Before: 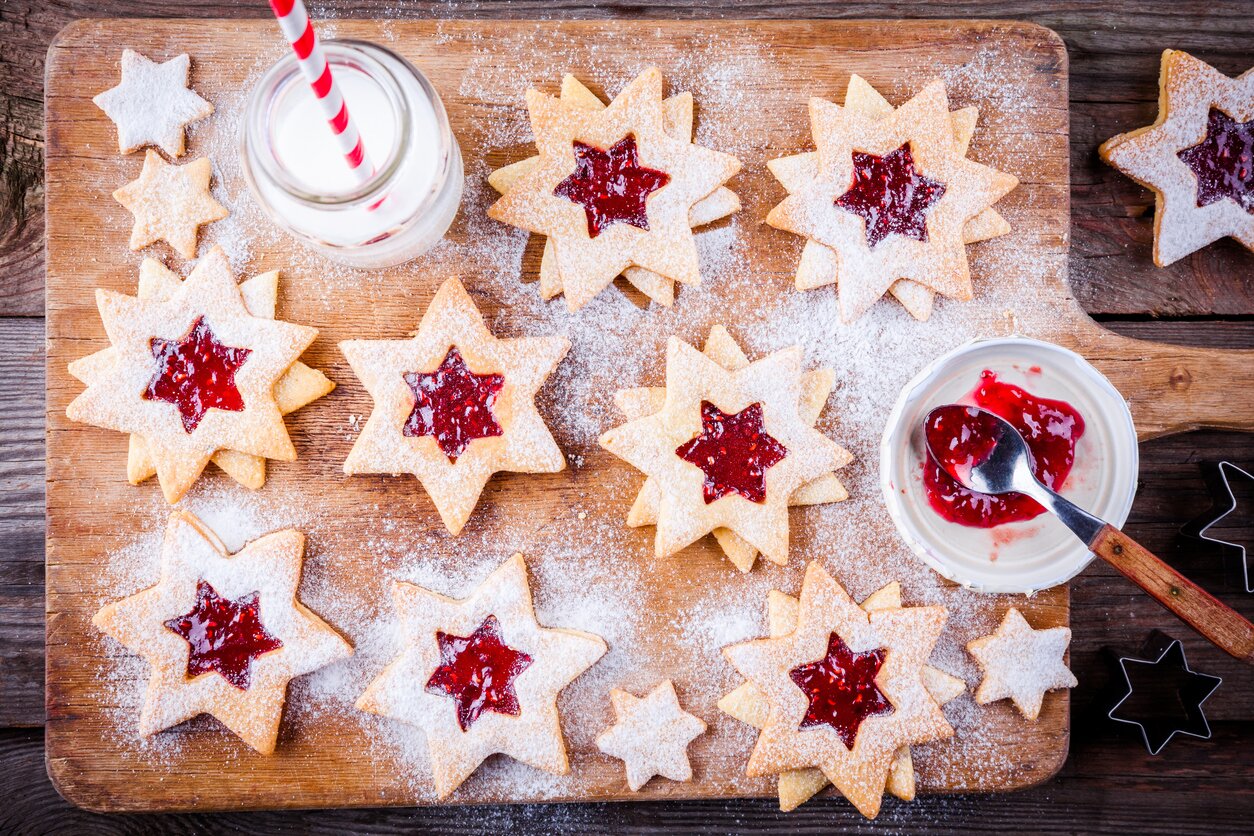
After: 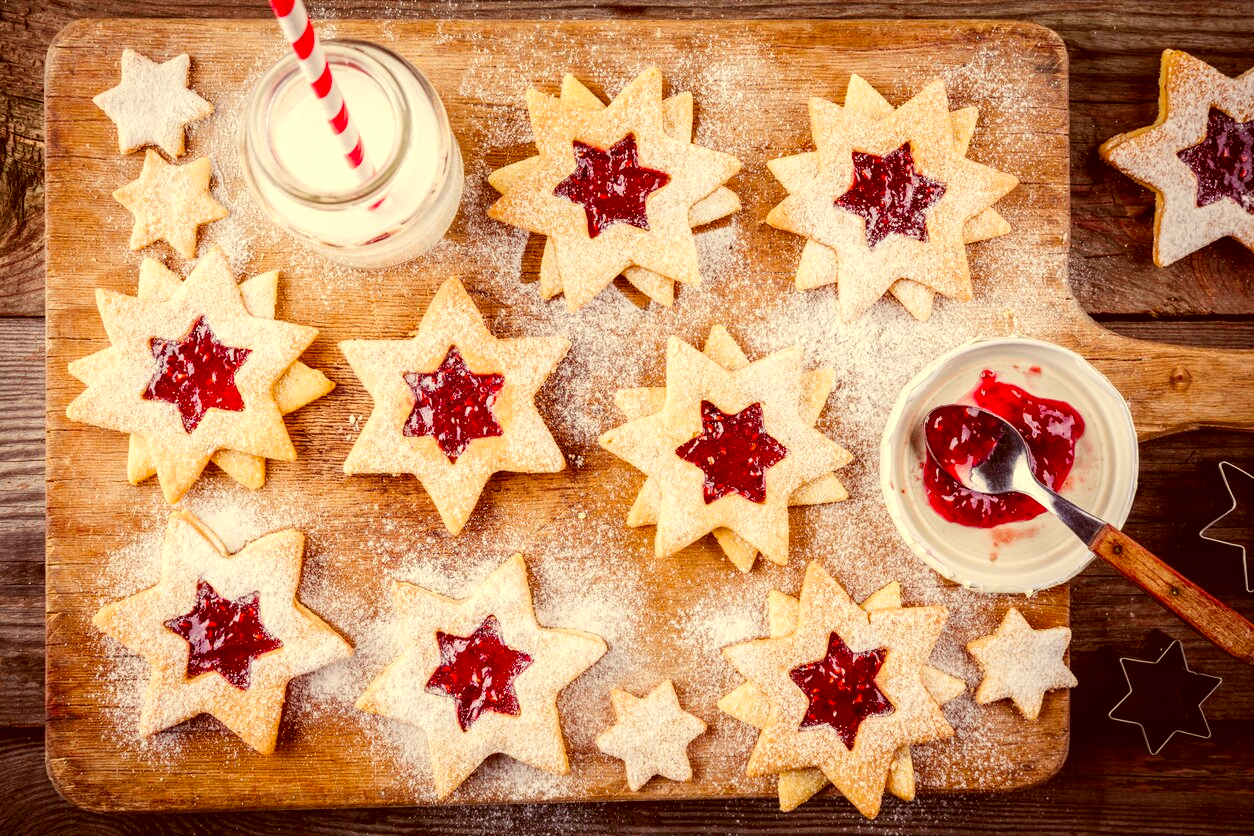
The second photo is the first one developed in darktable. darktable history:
local contrast: highlights 100%, shadows 100%, detail 131%, midtone range 0.2
color correction: highlights a* 1.12, highlights b* 24.26, shadows a* 15.58, shadows b* 24.26
